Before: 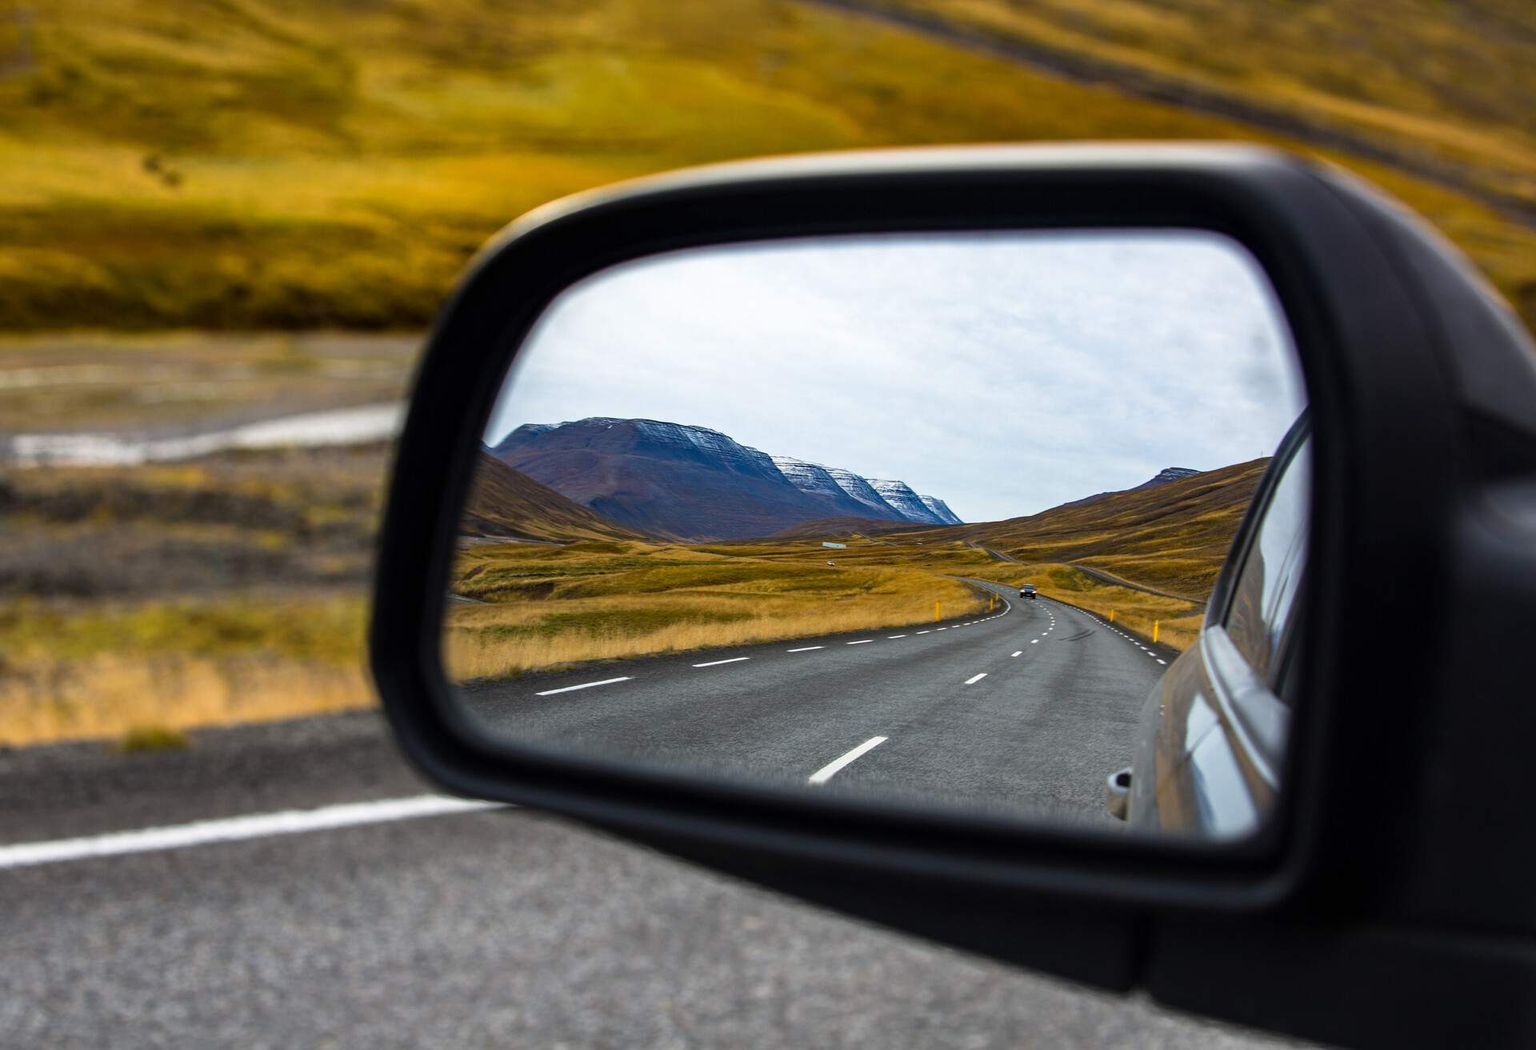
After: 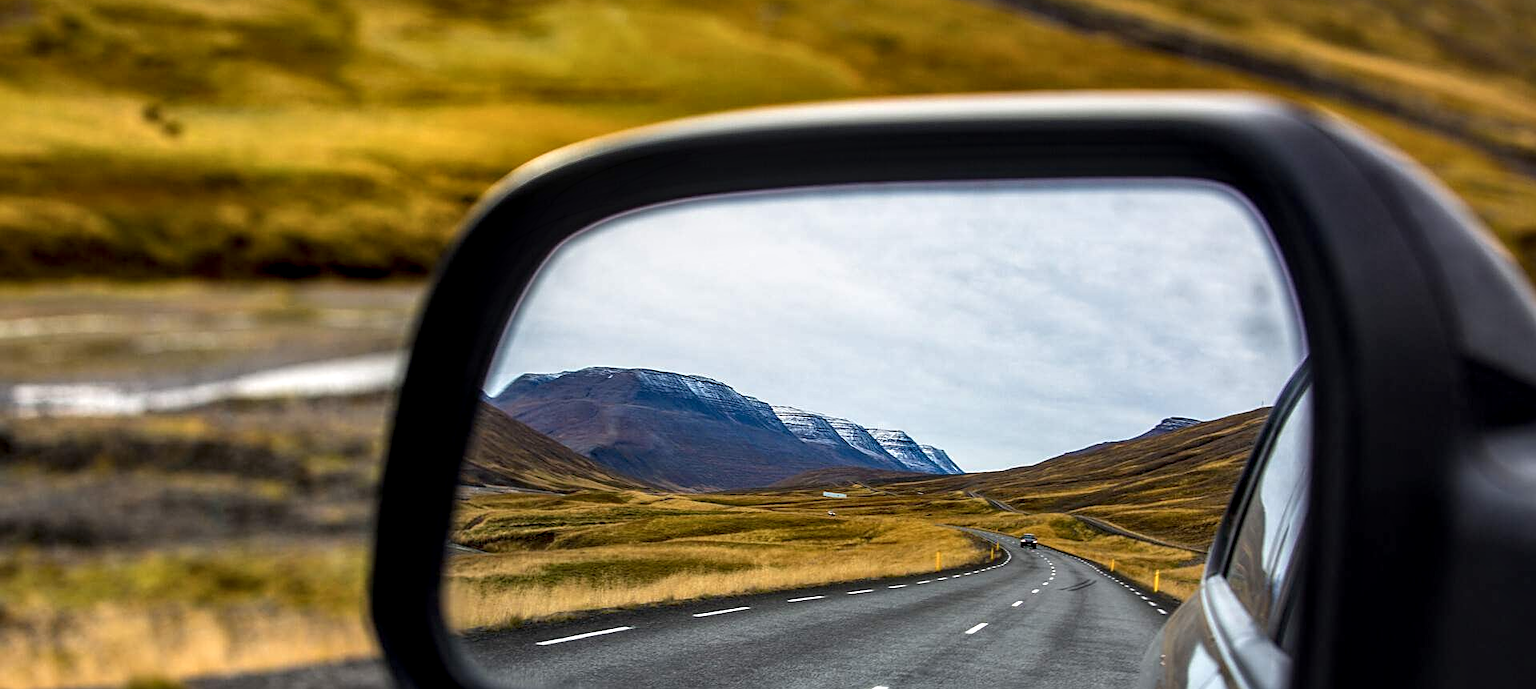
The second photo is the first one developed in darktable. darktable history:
sharpen: on, module defaults
local contrast: on, module defaults
contrast equalizer: y [[0.536, 0.565, 0.581, 0.516, 0.52, 0.491], [0.5 ×6], [0.5 ×6], [0 ×6], [0 ×6]]
crop and rotate: top 4.848%, bottom 29.503%
